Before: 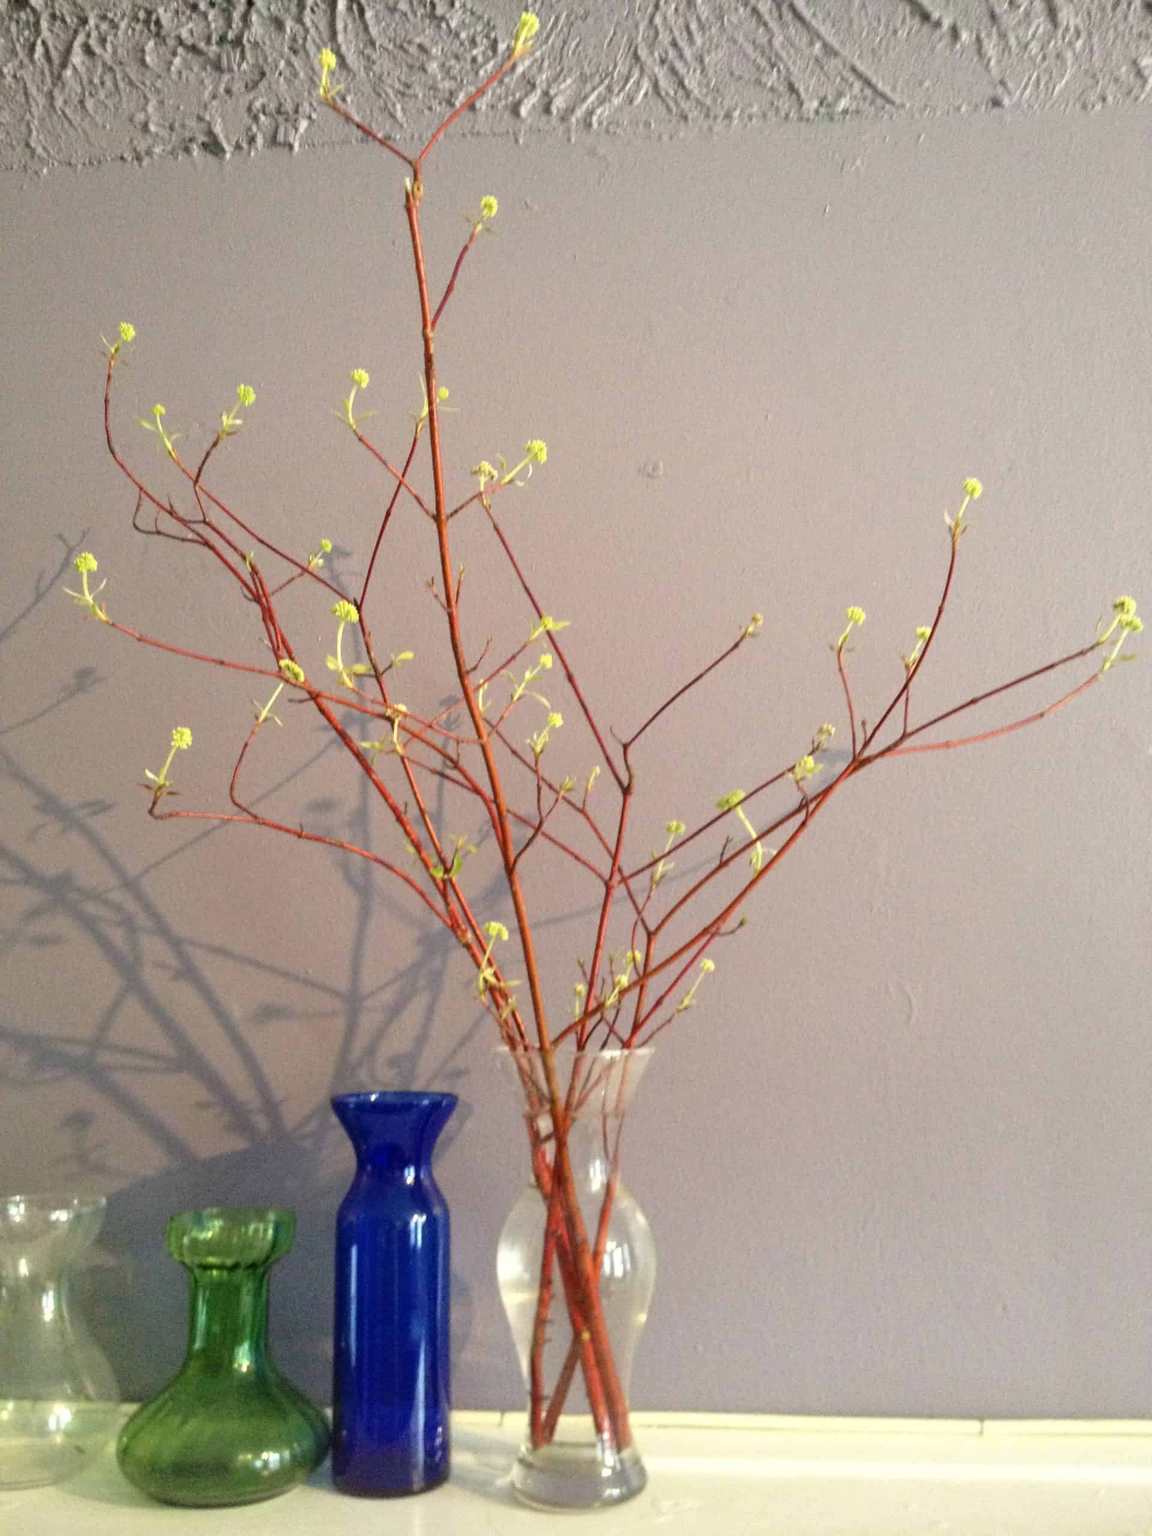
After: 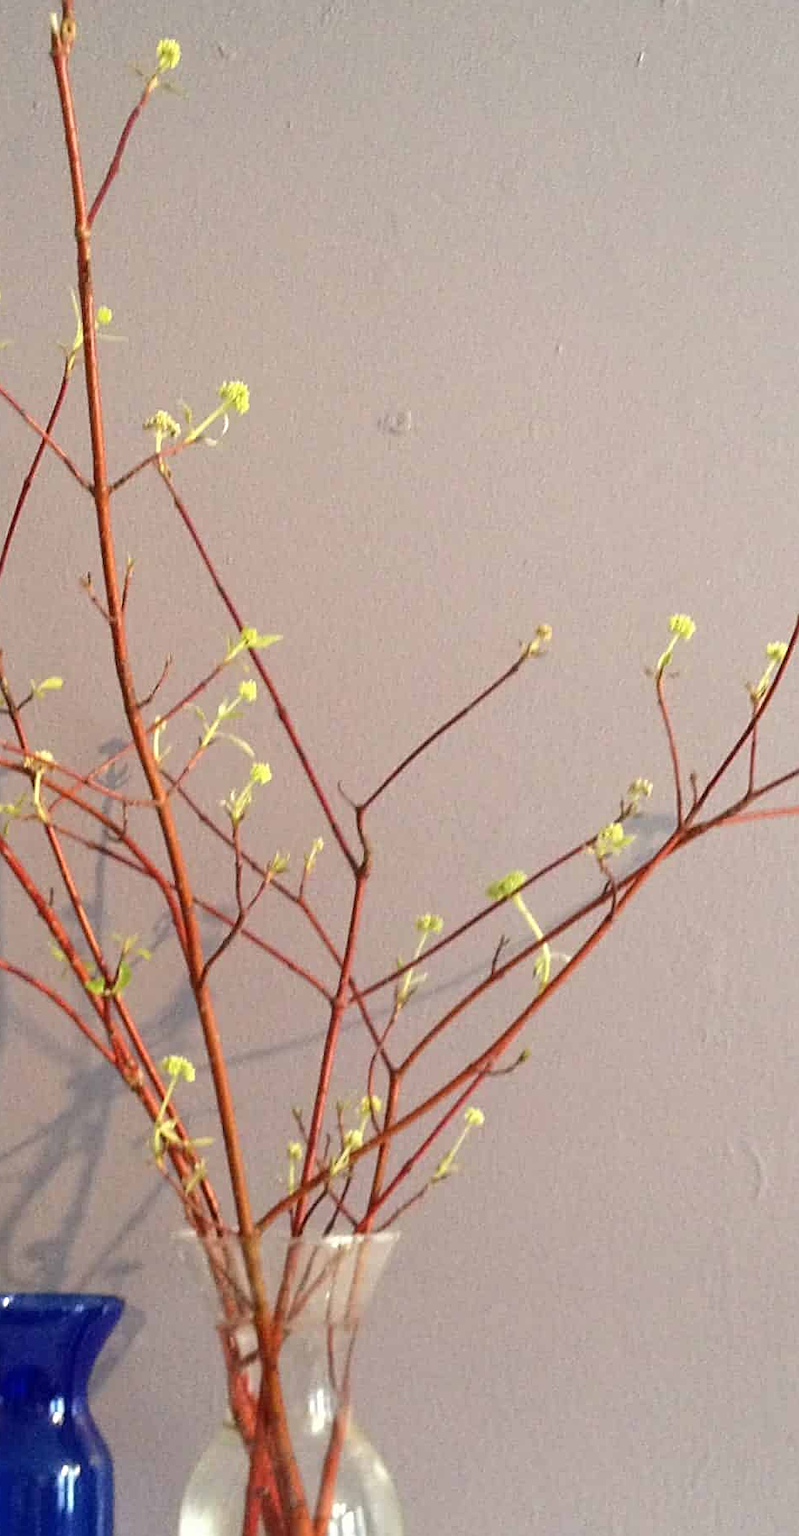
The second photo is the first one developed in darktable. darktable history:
crop: left 32.075%, top 10.976%, right 18.355%, bottom 17.596%
sharpen: on, module defaults
